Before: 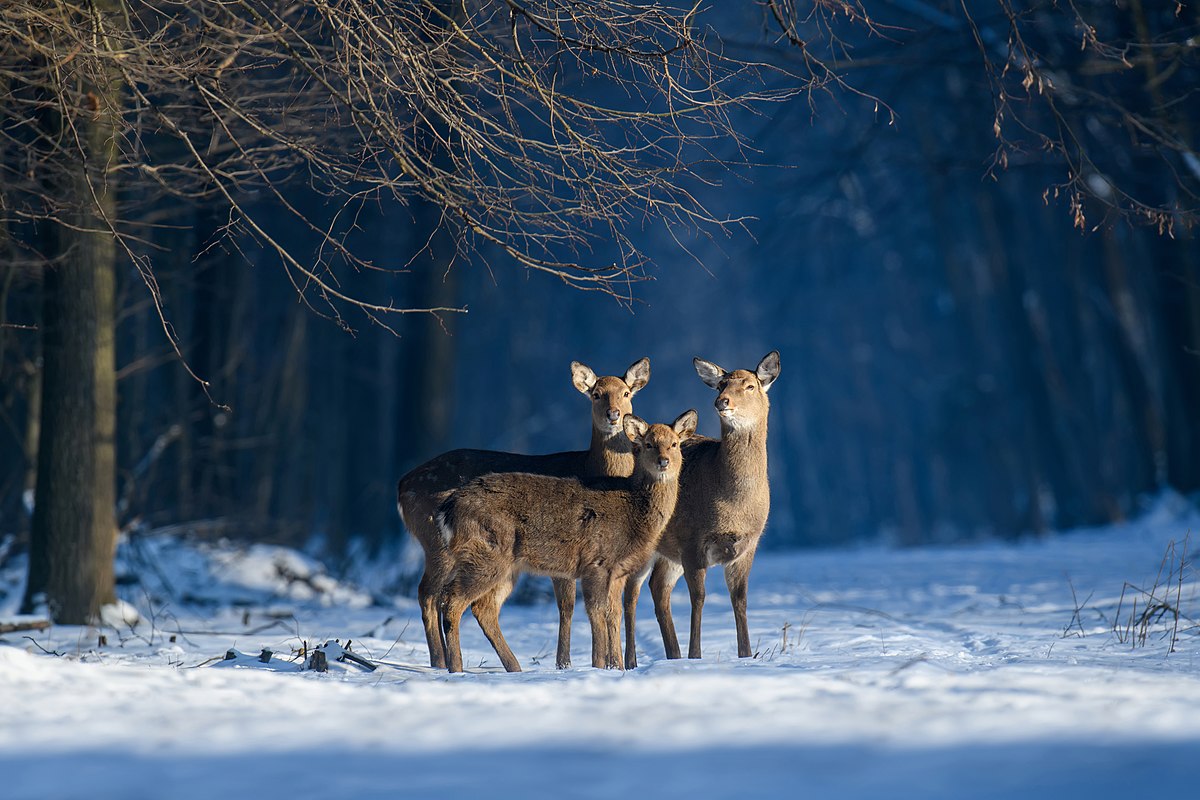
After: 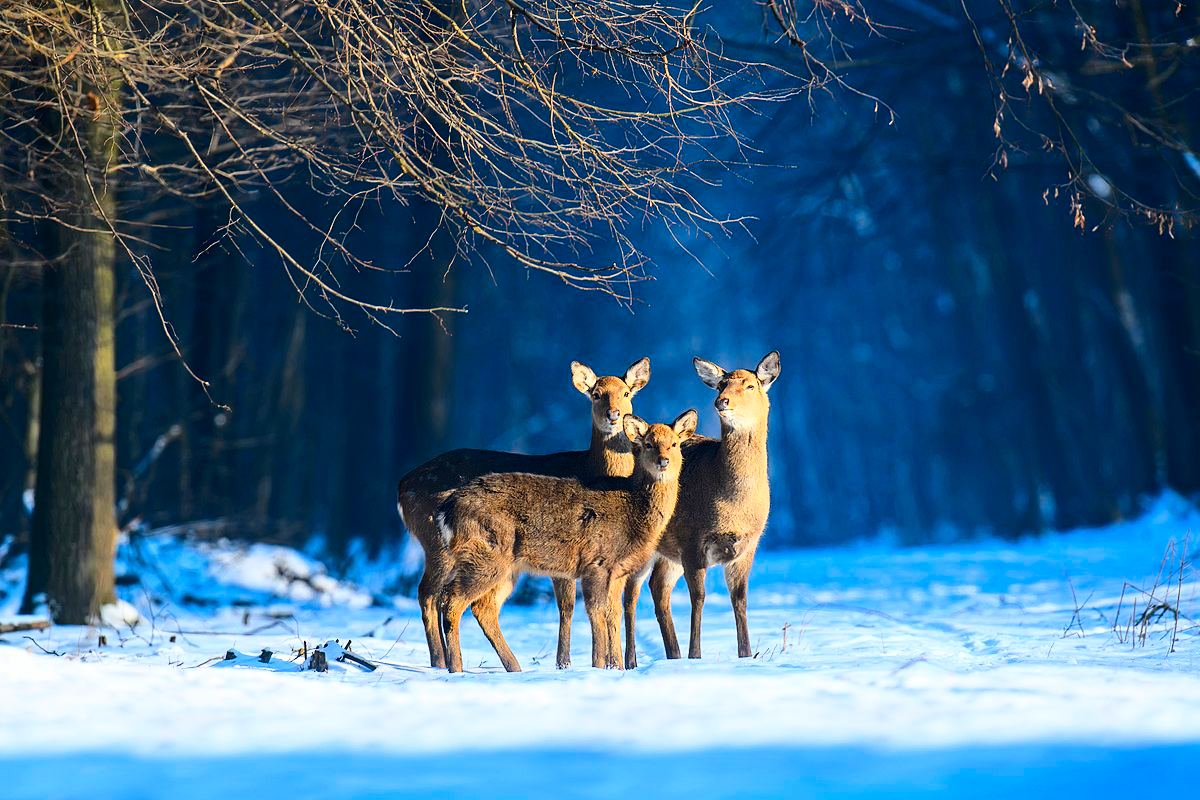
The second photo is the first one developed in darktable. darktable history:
contrast brightness saturation: saturation 0.5
base curve: curves: ch0 [(0, 0) (0.032, 0.037) (0.105, 0.228) (0.435, 0.76) (0.856, 0.983) (1, 1)]
